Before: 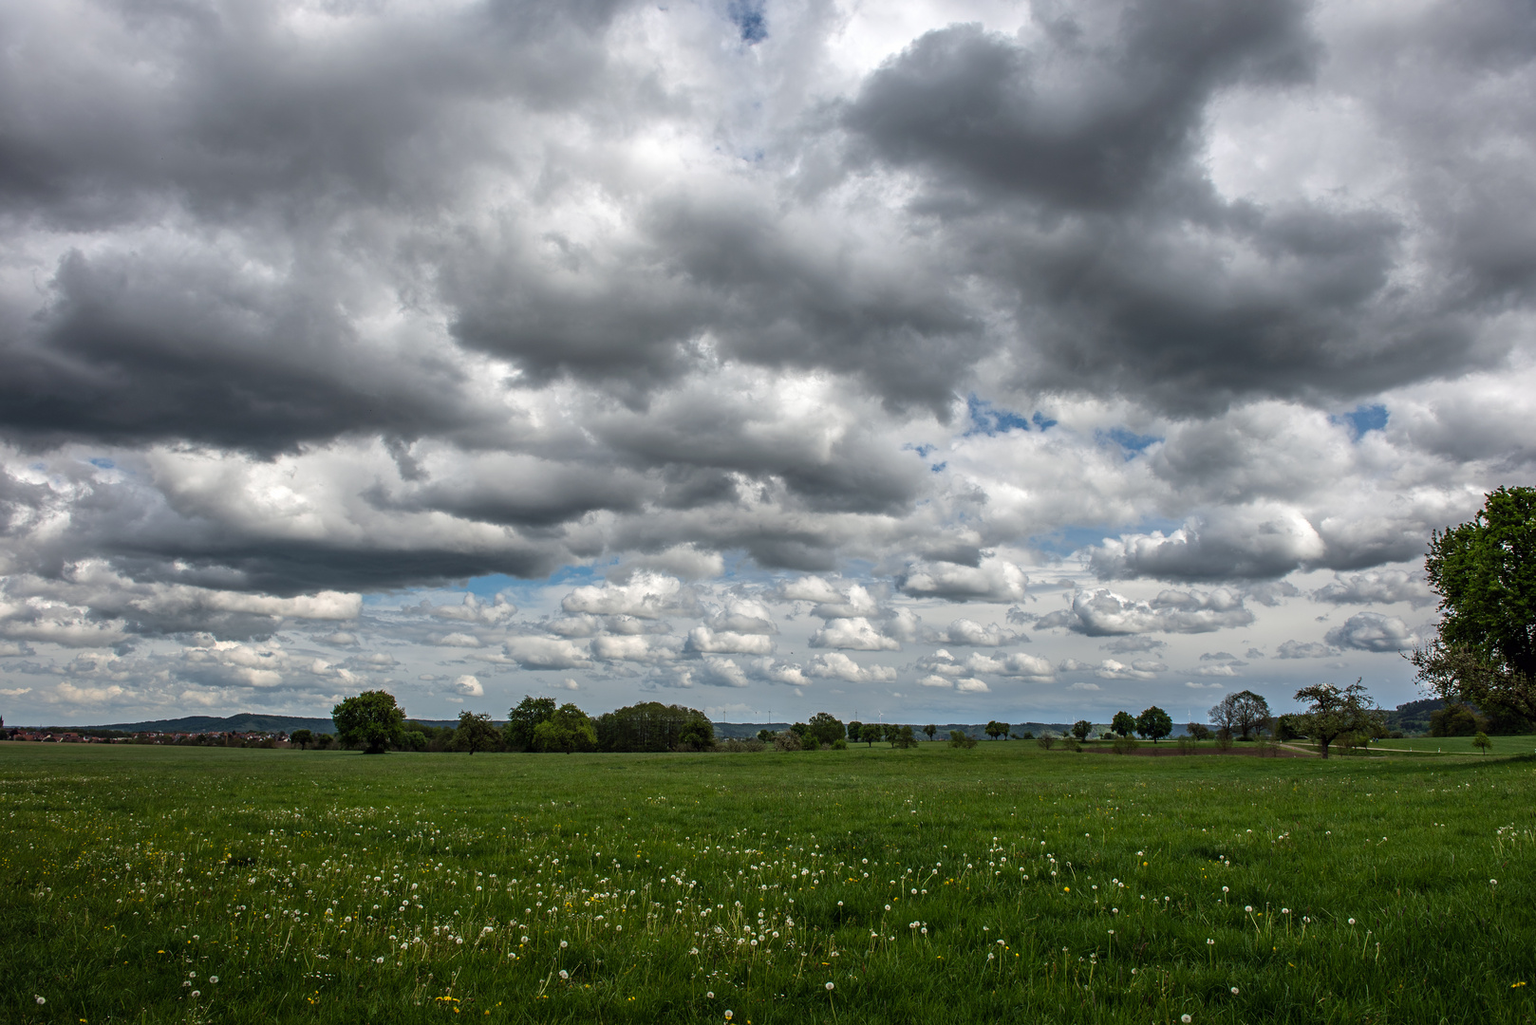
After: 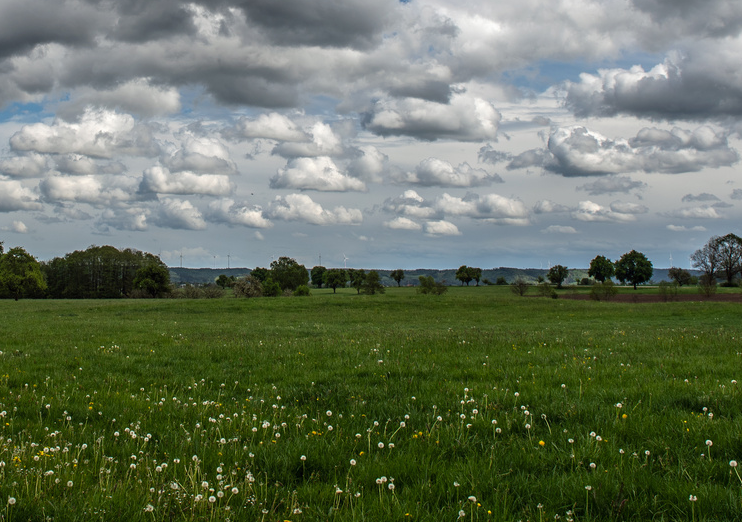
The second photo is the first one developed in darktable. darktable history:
crop: left 35.976%, top 45.819%, right 18.162%, bottom 5.807%
exposure: exposure -0.04 EV, compensate highlight preservation false
